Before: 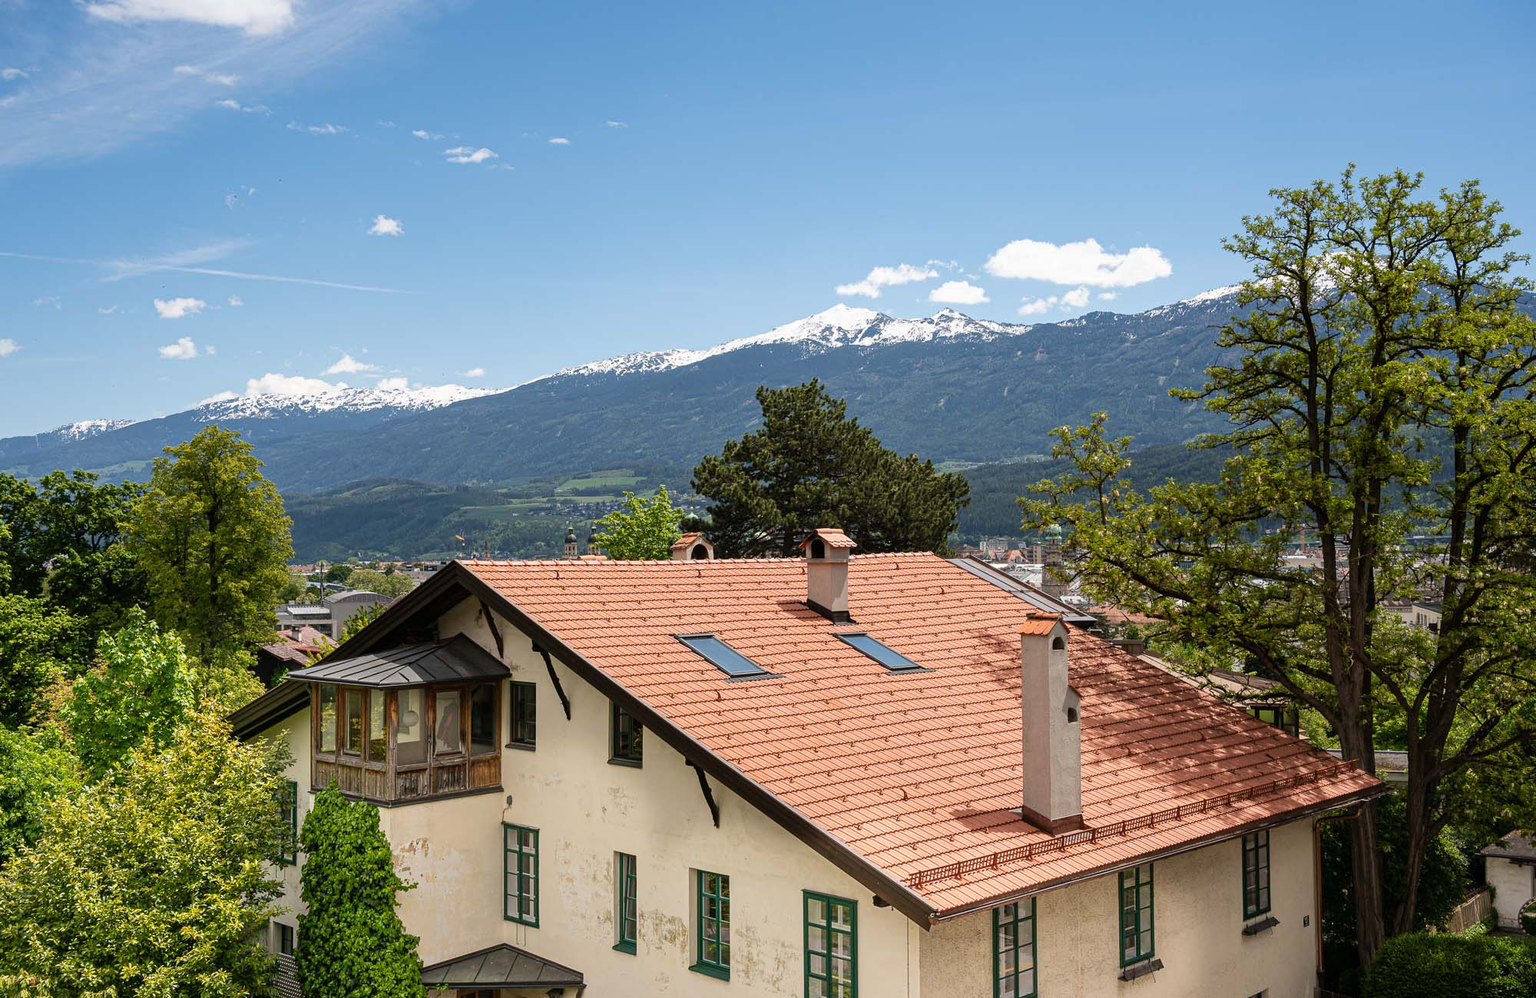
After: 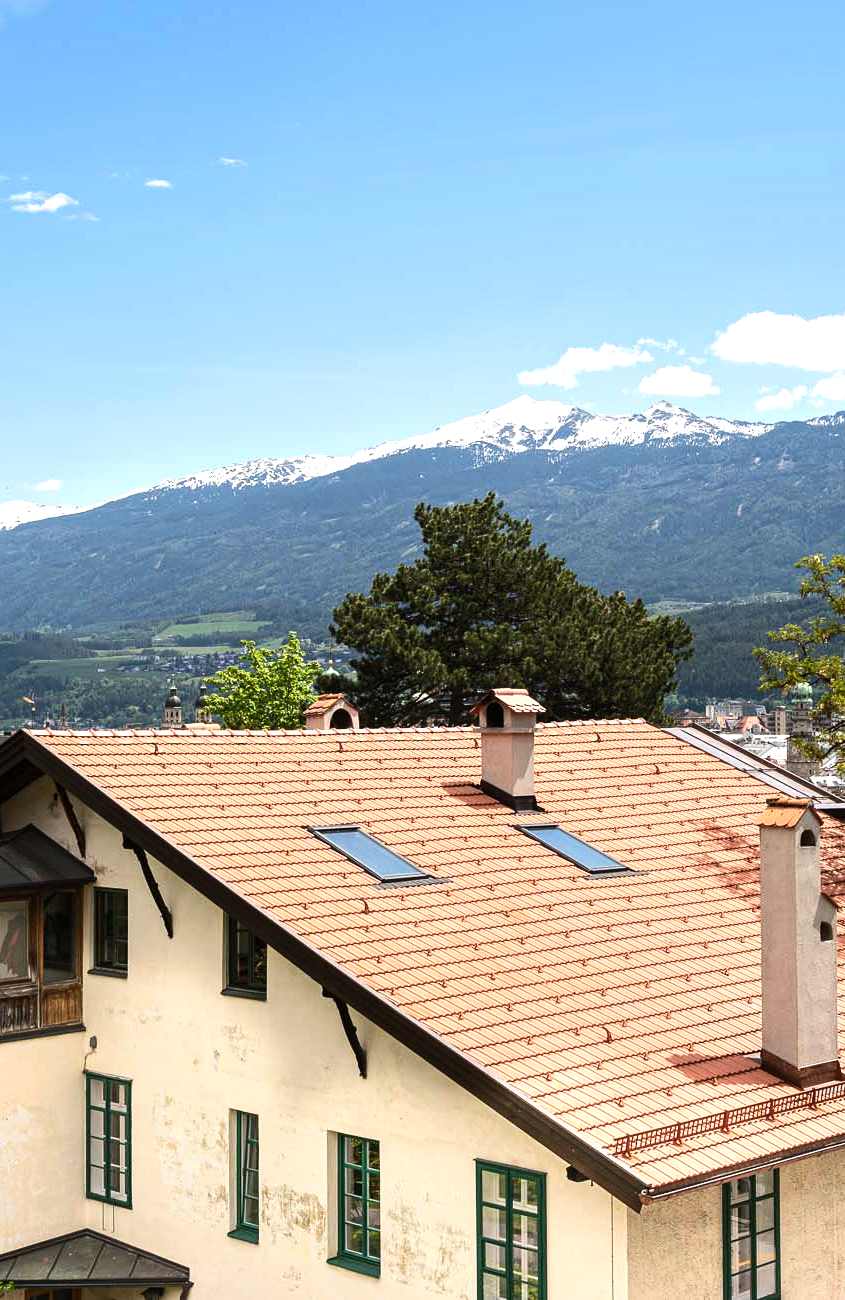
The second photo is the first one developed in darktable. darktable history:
crop: left 28.525%, right 29.176%
tone equalizer: -8 EV 0.001 EV, -7 EV -0.002 EV, -6 EV 0.003 EV, -5 EV -0.02 EV, -4 EV -0.14 EV, -3 EV -0.15 EV, -2 EV 0.229 EV, -1 EV 0.715 EV, +0 EV 0.52 EV
